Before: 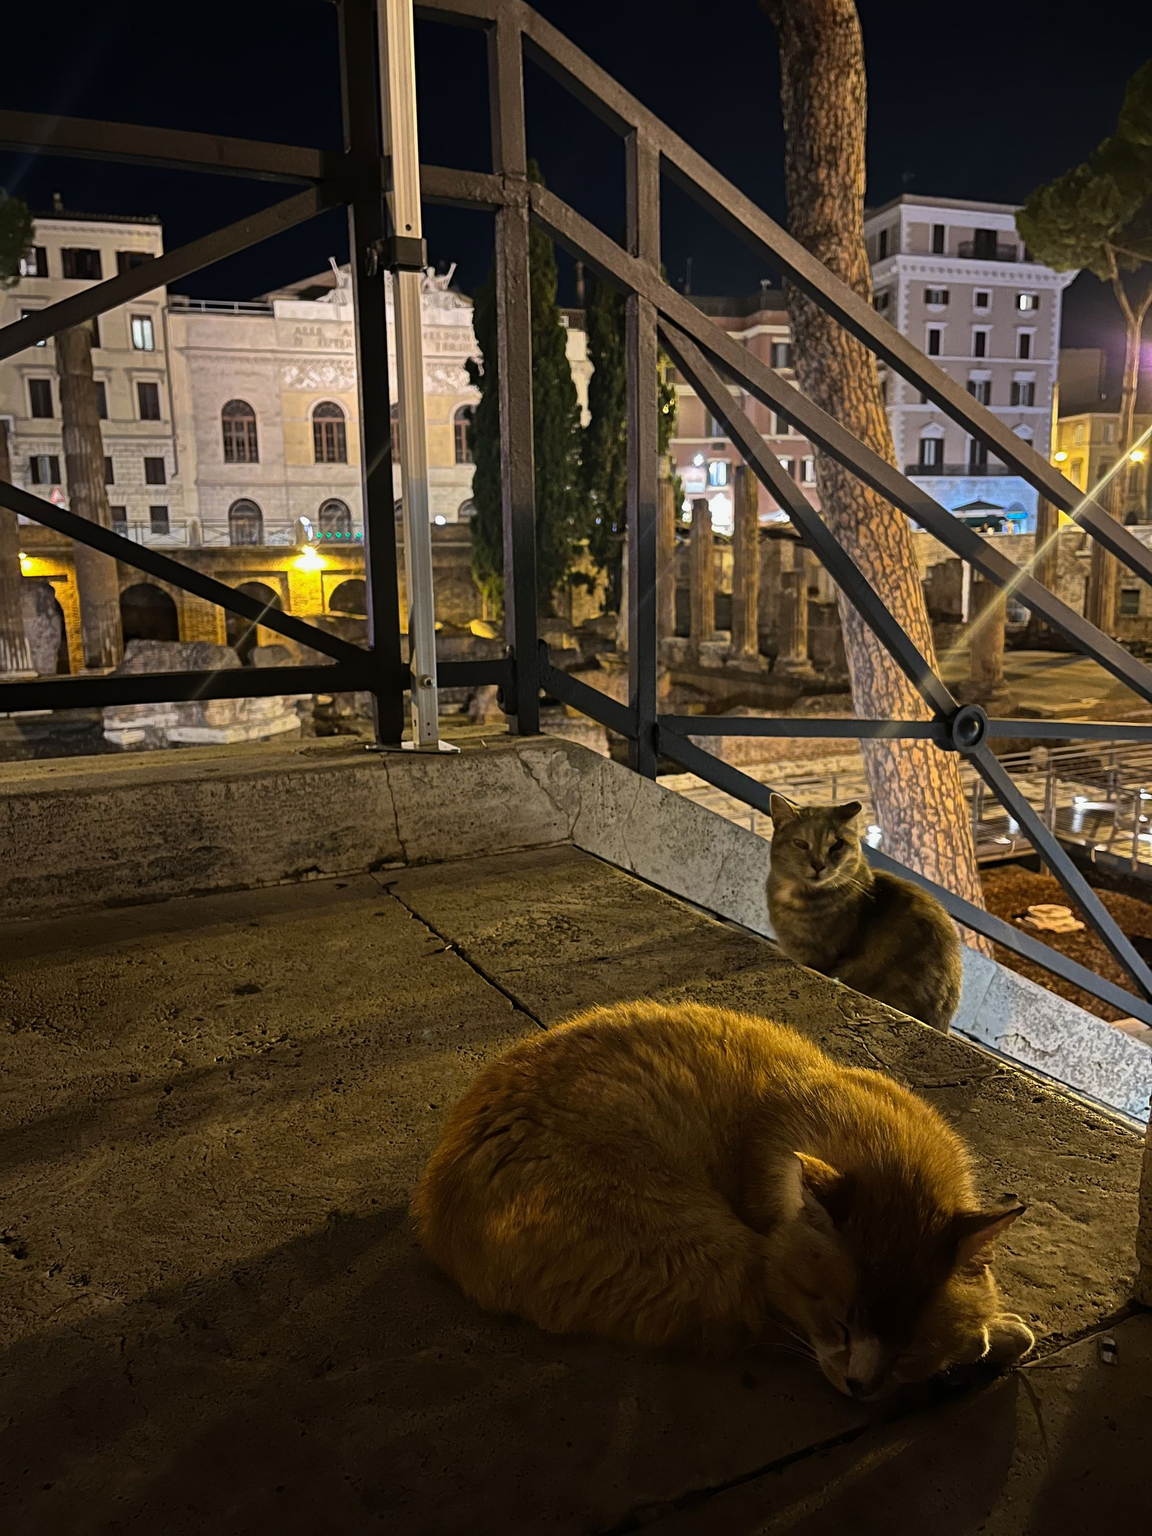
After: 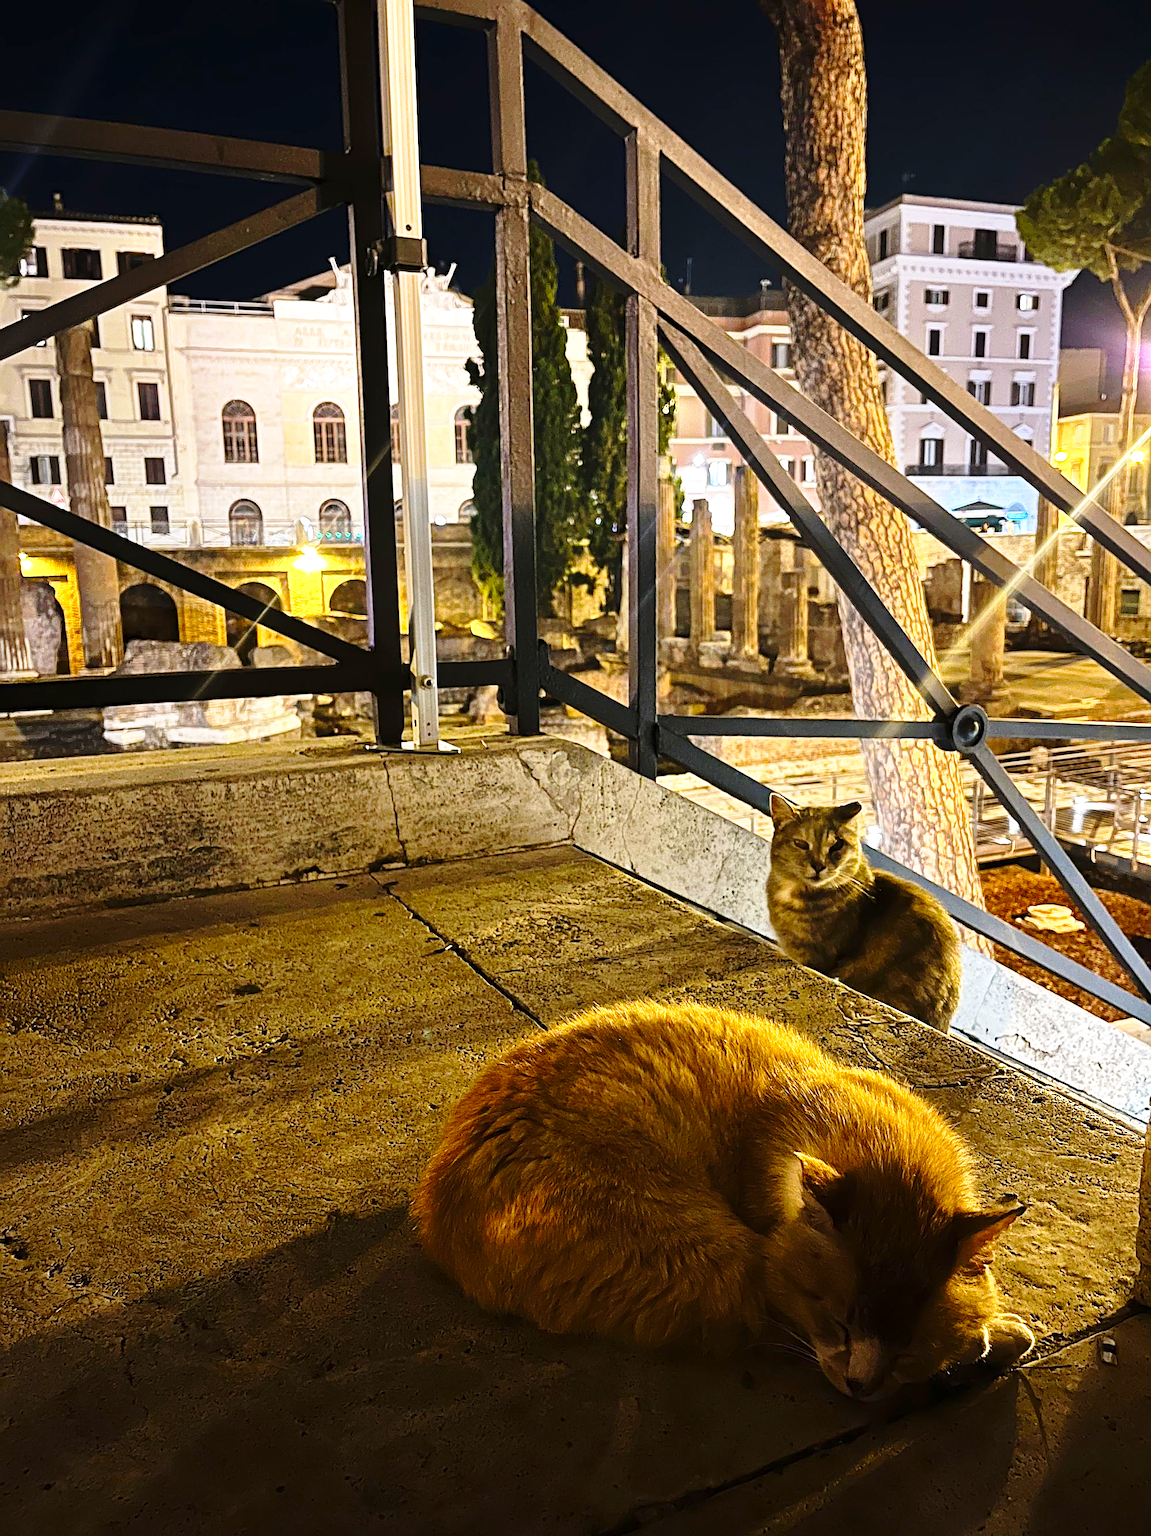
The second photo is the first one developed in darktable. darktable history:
base curve: curves: ch0 [(0, 0) (0.028, 0.03) (0.121, 0.232) (0.46, 0.748) (0.859, 0.968) (1, 1)], preserve colors none
contrast brightness saturation: contrast 0.04, saturation 0.16
sharpen: on, module defaults
exposure: exposure 0.74 EV, compensate highlight preservation false
